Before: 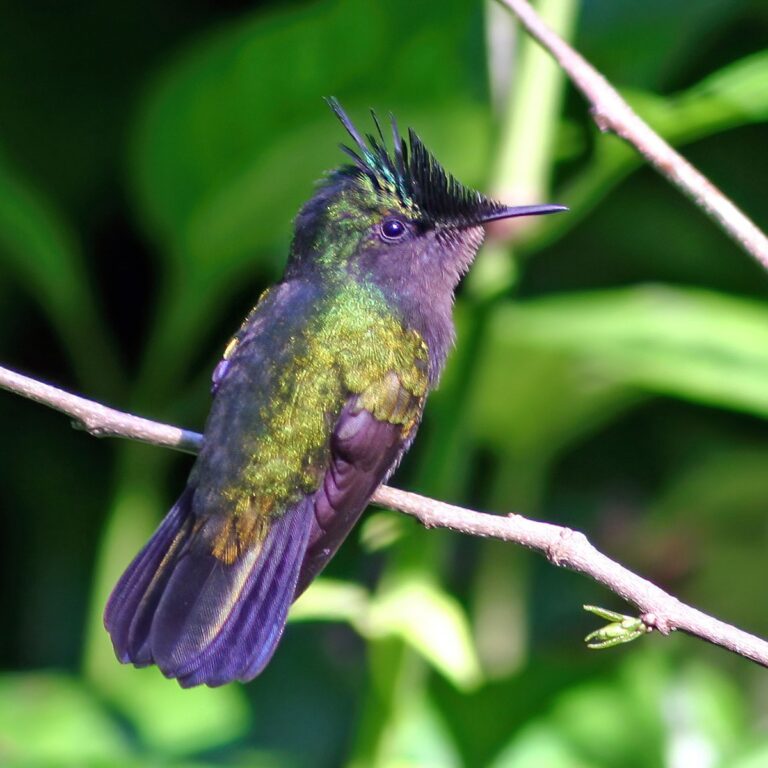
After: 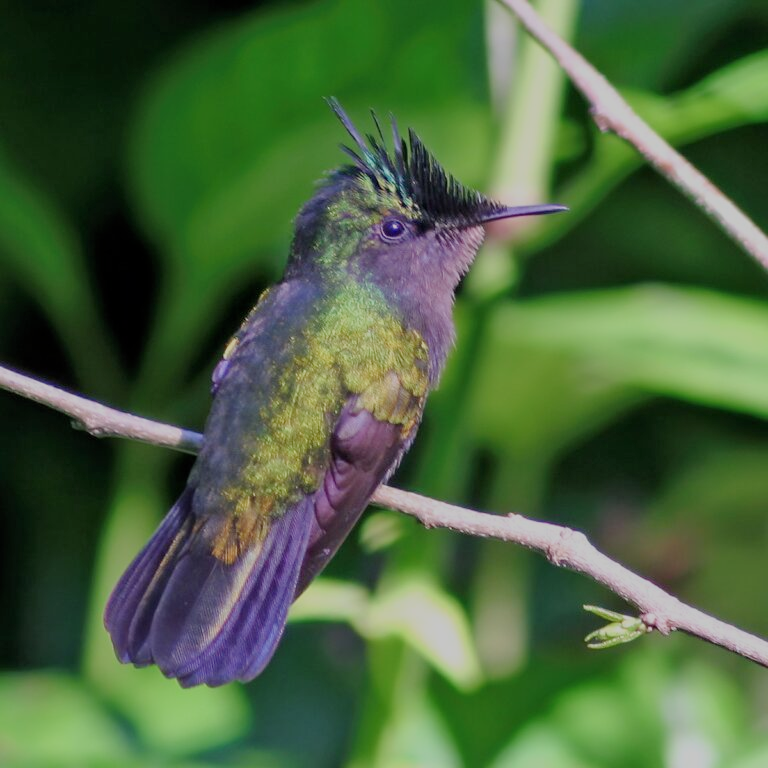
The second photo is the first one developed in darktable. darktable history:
filmic rgb: middle gray luminance 4.13%, black relative exposure -13.03 EV, white relative exposure 5.04 EV, target black luminance 0%, hardness 5.15, latitude 59.57%, contrast 0.772, highlights saturation mix 6.09%, shadows ↔ highlights balance 26.11%
